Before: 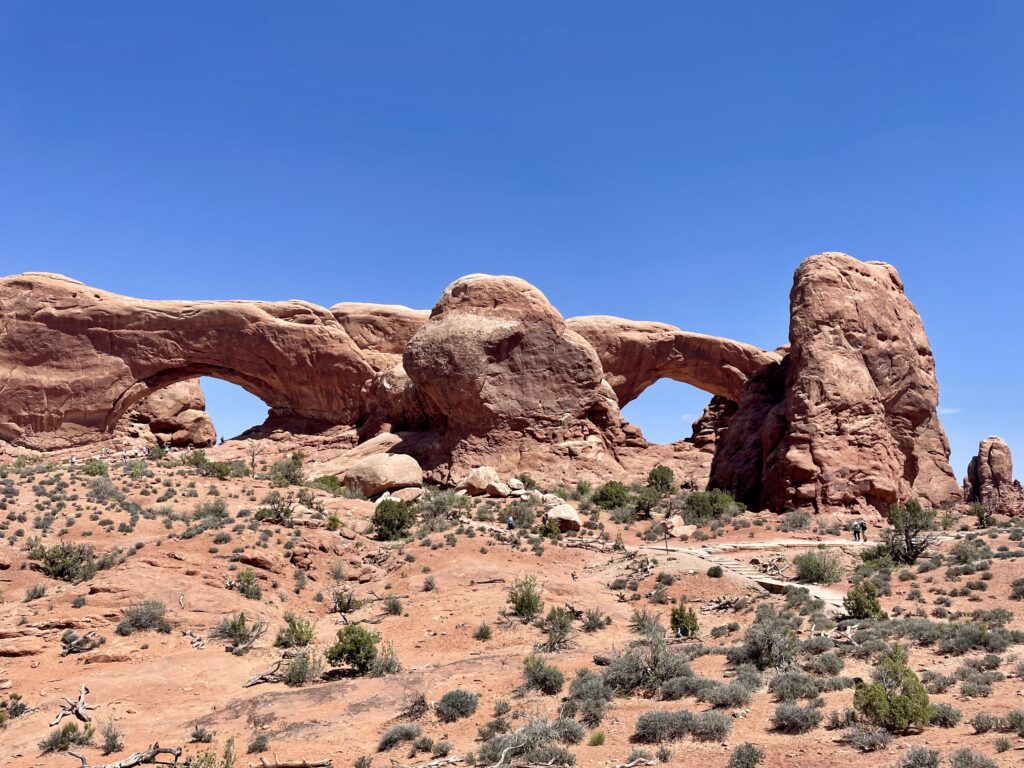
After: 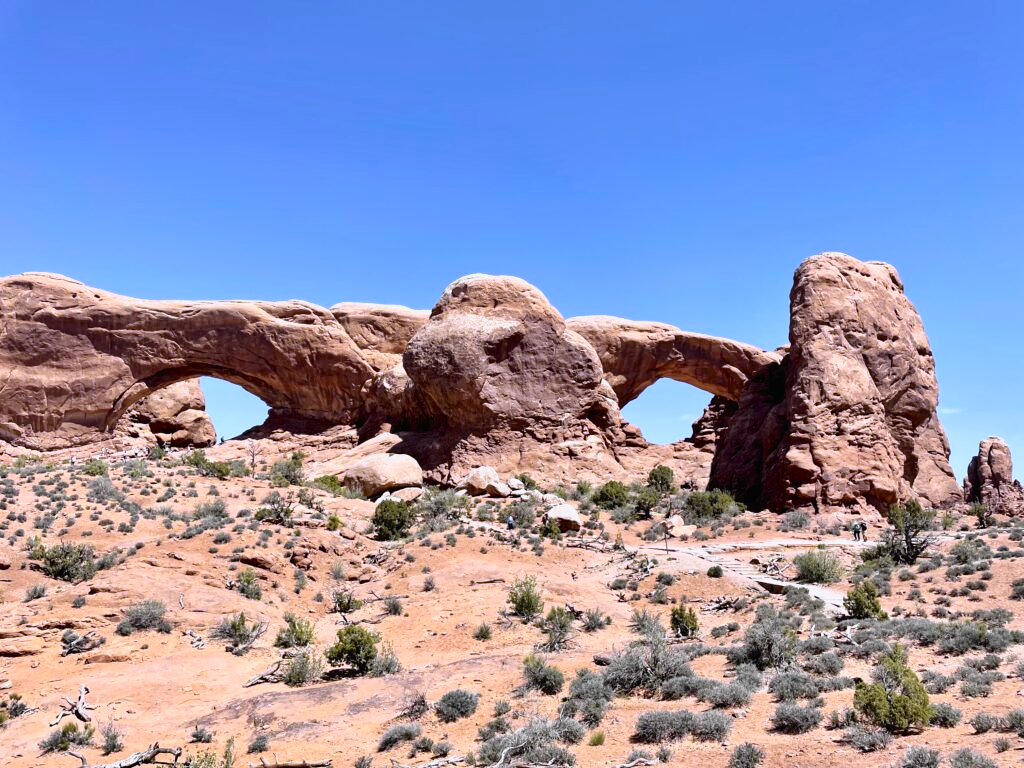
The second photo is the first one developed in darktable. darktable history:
white balance: red 0.967, blue 1.119, emerald 0.756
levels: levels [0, 0.51, 1]
tone curve: curves: ch0 [(0, 0.013) (0.129, 0.1) (0.327, 0.382) (0.489, 0.573) (0.66, 0.748) (0.858, 0.926) (1, 0.977)]; ch1 [(0, 0) (0.353, 0.344) (0.45, 0.46) (0.498, 0.498) (0.521, 0.512) (0.563, 0.559) (0.592, 0.578) (0.647, 0.657) (1, 1)]; ch2 [(0, 0) (0.333, 0.346) (0.375, 0.375) (0.424, 0.43) (0.476, 0.492) (0.502, 0.502) (0.524, 0.531) (0.579, 0.61) (0.612, 0.644) (0.66, 0.715) (1, 1)], color space Lab, independent channels, preserve colors none
